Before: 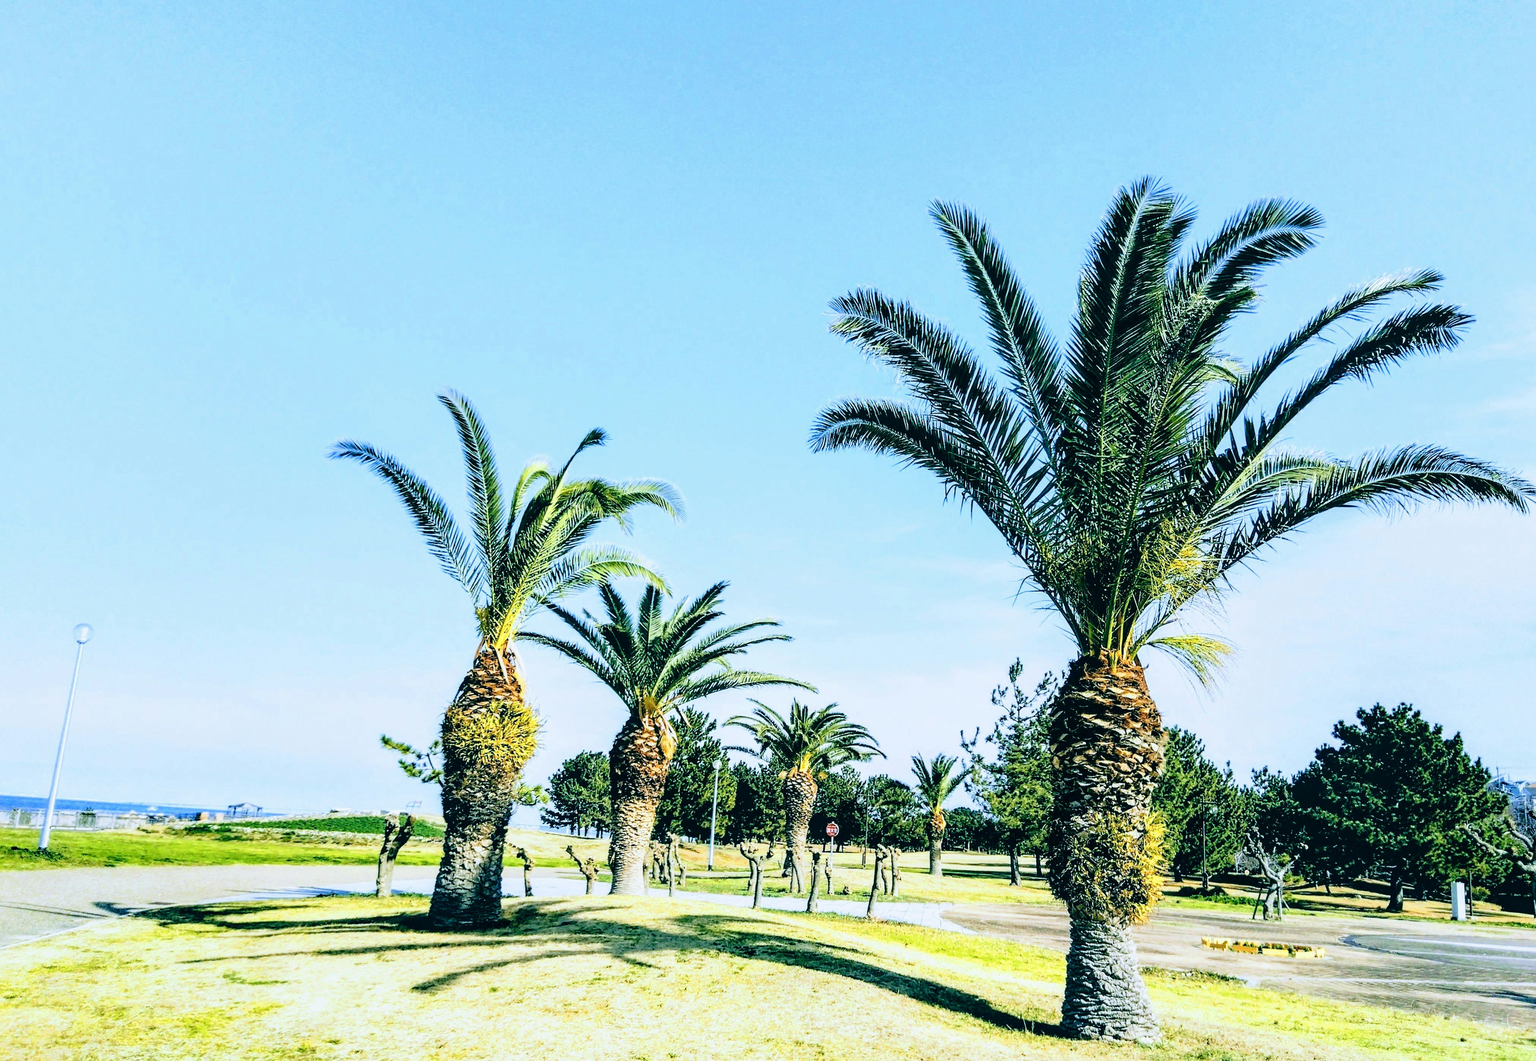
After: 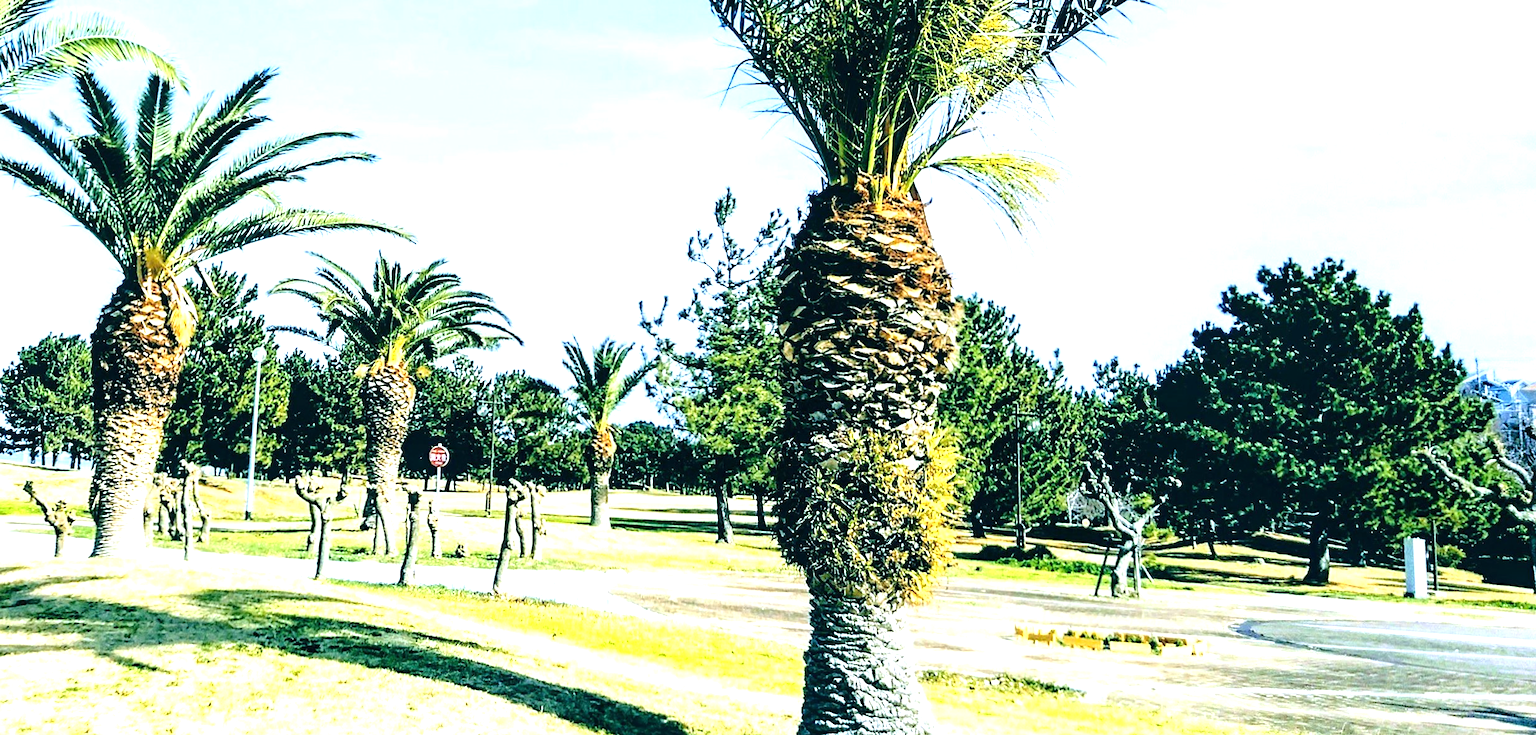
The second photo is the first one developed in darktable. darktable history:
crop and rotate: left 35.91%, top 50.683%, bottom 4.887%
exposure: black level correction 0, exposure 0.696 EV, compensate exposure bias true, compensate highlight preservation false
tone equalizer: edges refinement/feathering 500, mask exposure compensation -1.57 EV, preserve details no
